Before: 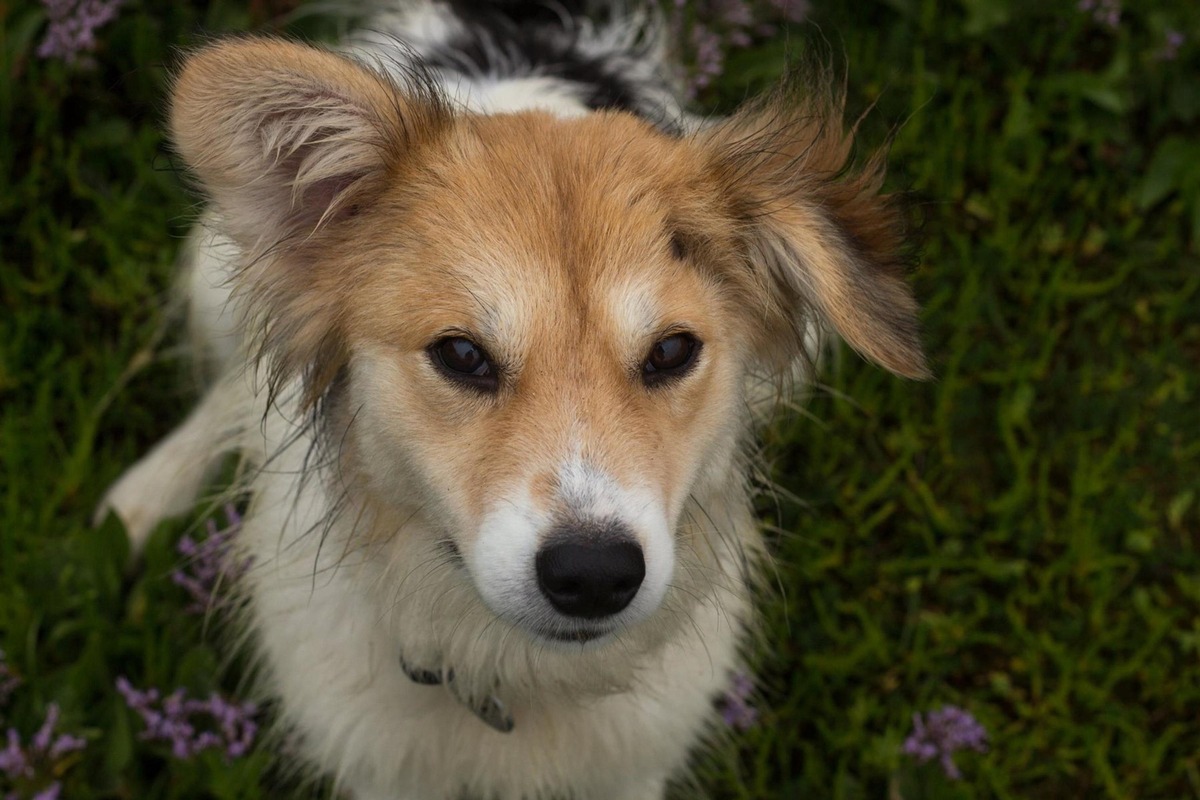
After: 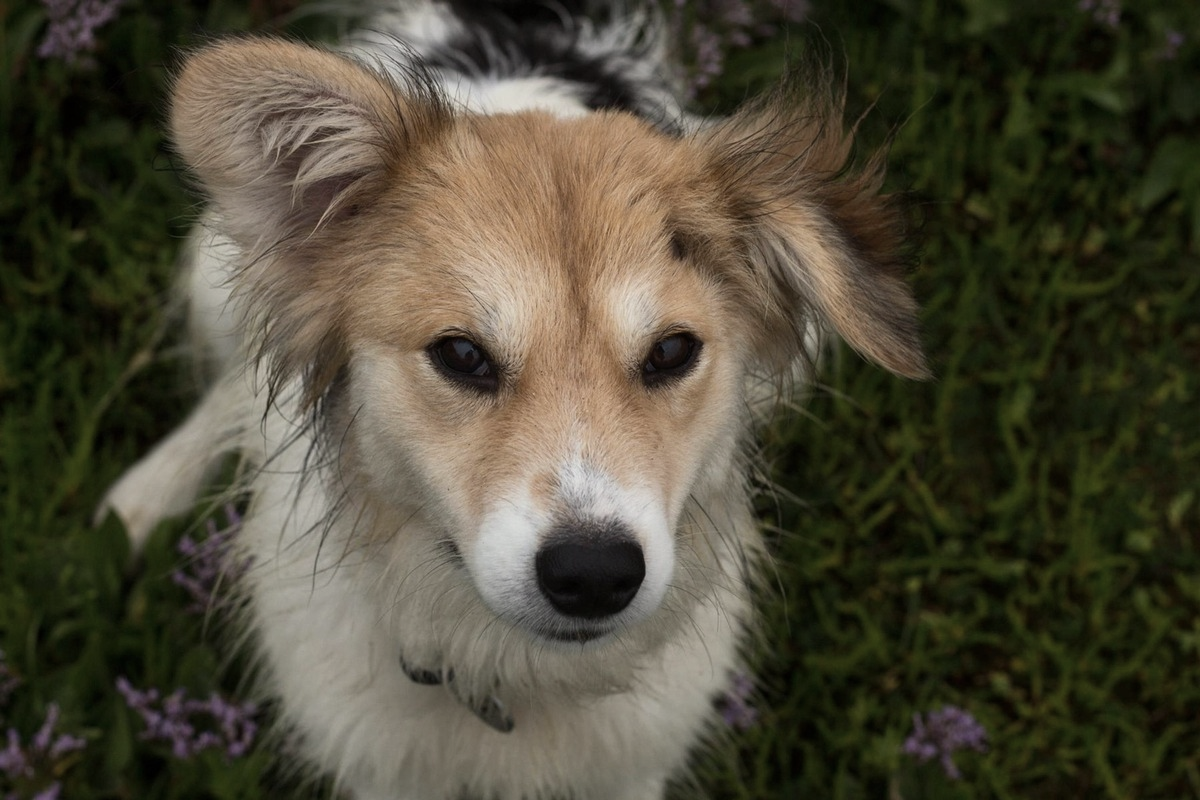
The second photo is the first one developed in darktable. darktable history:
contrast brightness saturation: contrast 0.103, saturation -0.293
